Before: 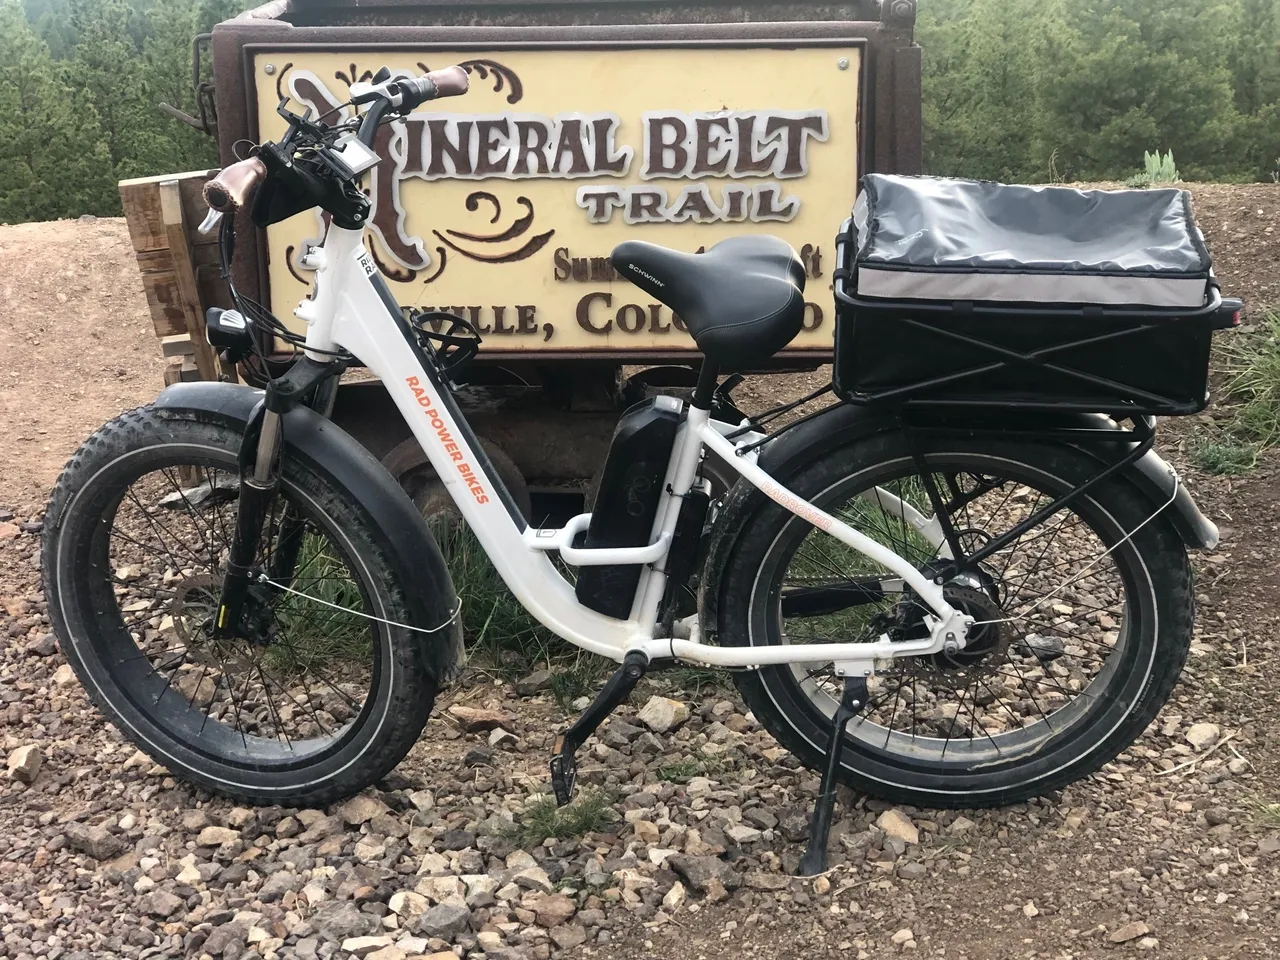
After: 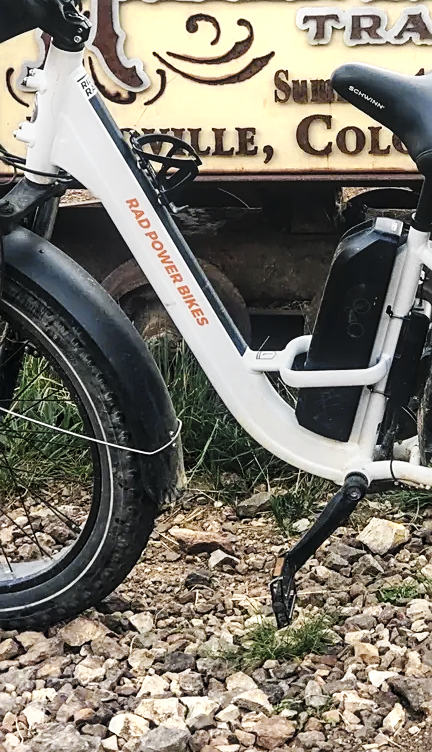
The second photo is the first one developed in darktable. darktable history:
local contrast: on, module defaults
color zones: curves: ch0 [(0, 0.485) (0.178, 0.476) (0.261, 0.623) (0.411, 0.403) (0.708, 0.603) (0.934, 0.412)]; ch1 [(0.003, 0.485) (0.149, 0.496) (0.229, 0.584) (0.326, 0.551) (0.484, 0.262) (0.757, 0.643)]
exposure: compensate highlight preservation false
sharpen: on, module defaults
crop and rotate: left 21.908%, top 18.637%, right 44.323%, bottom 2.983%
base curve: curves: ch0 [(0, 0) (0.032, 0.025) (0.121, 0.166) (0.206, 0.329) (0.605, 0.79) (1, 1)], preserve colors none
